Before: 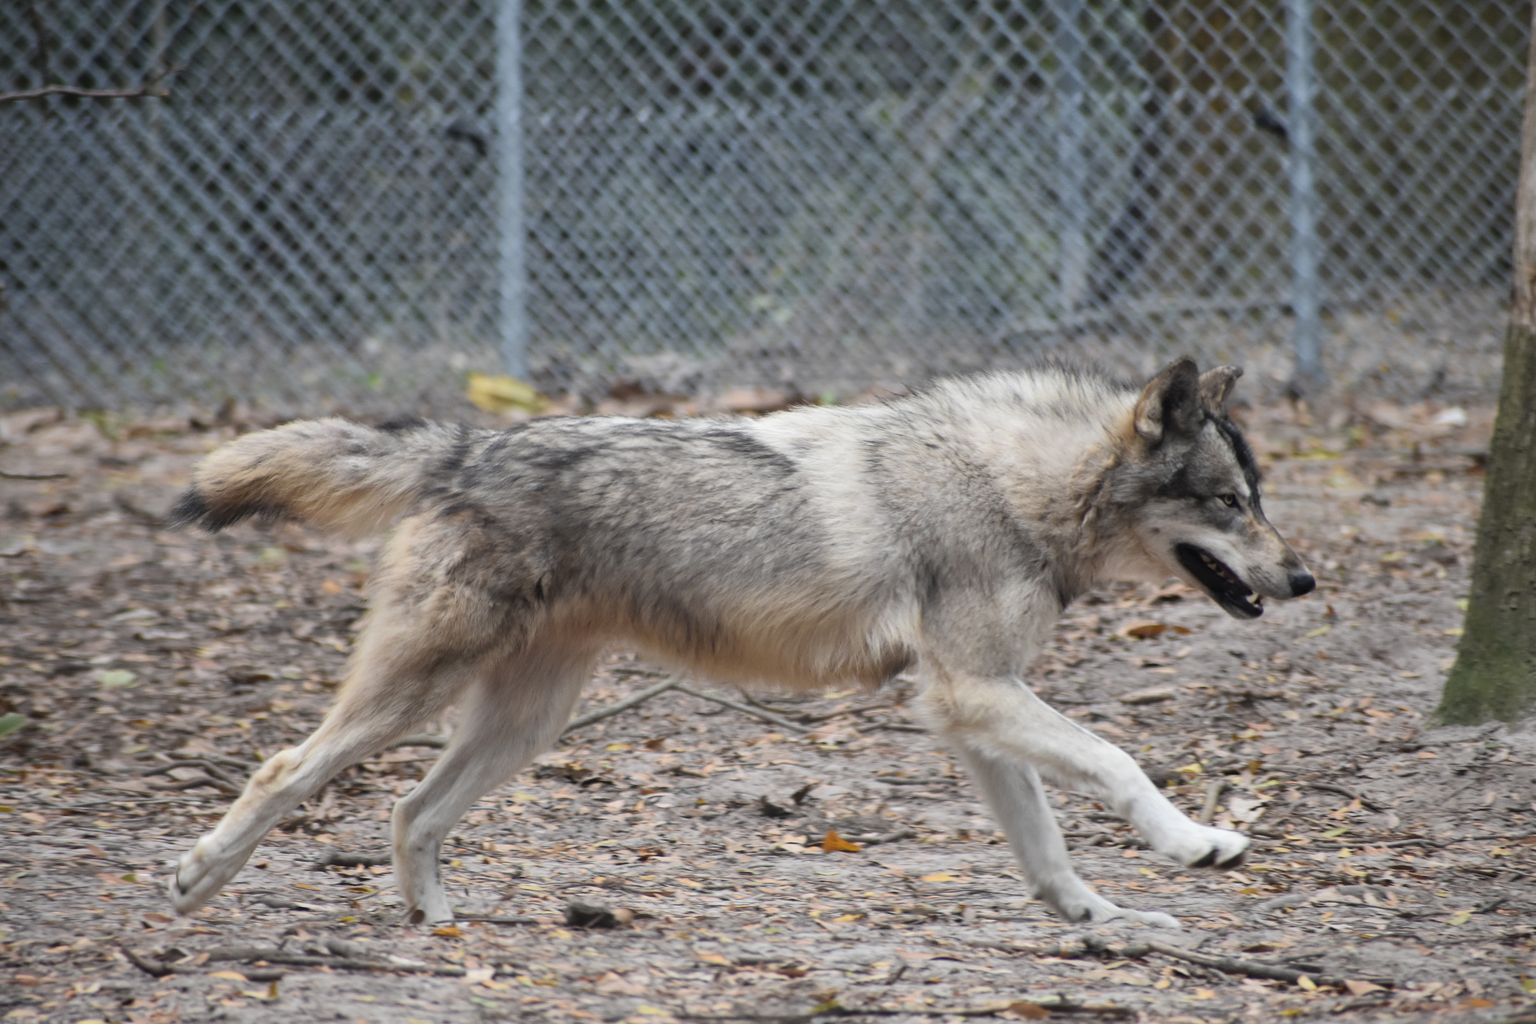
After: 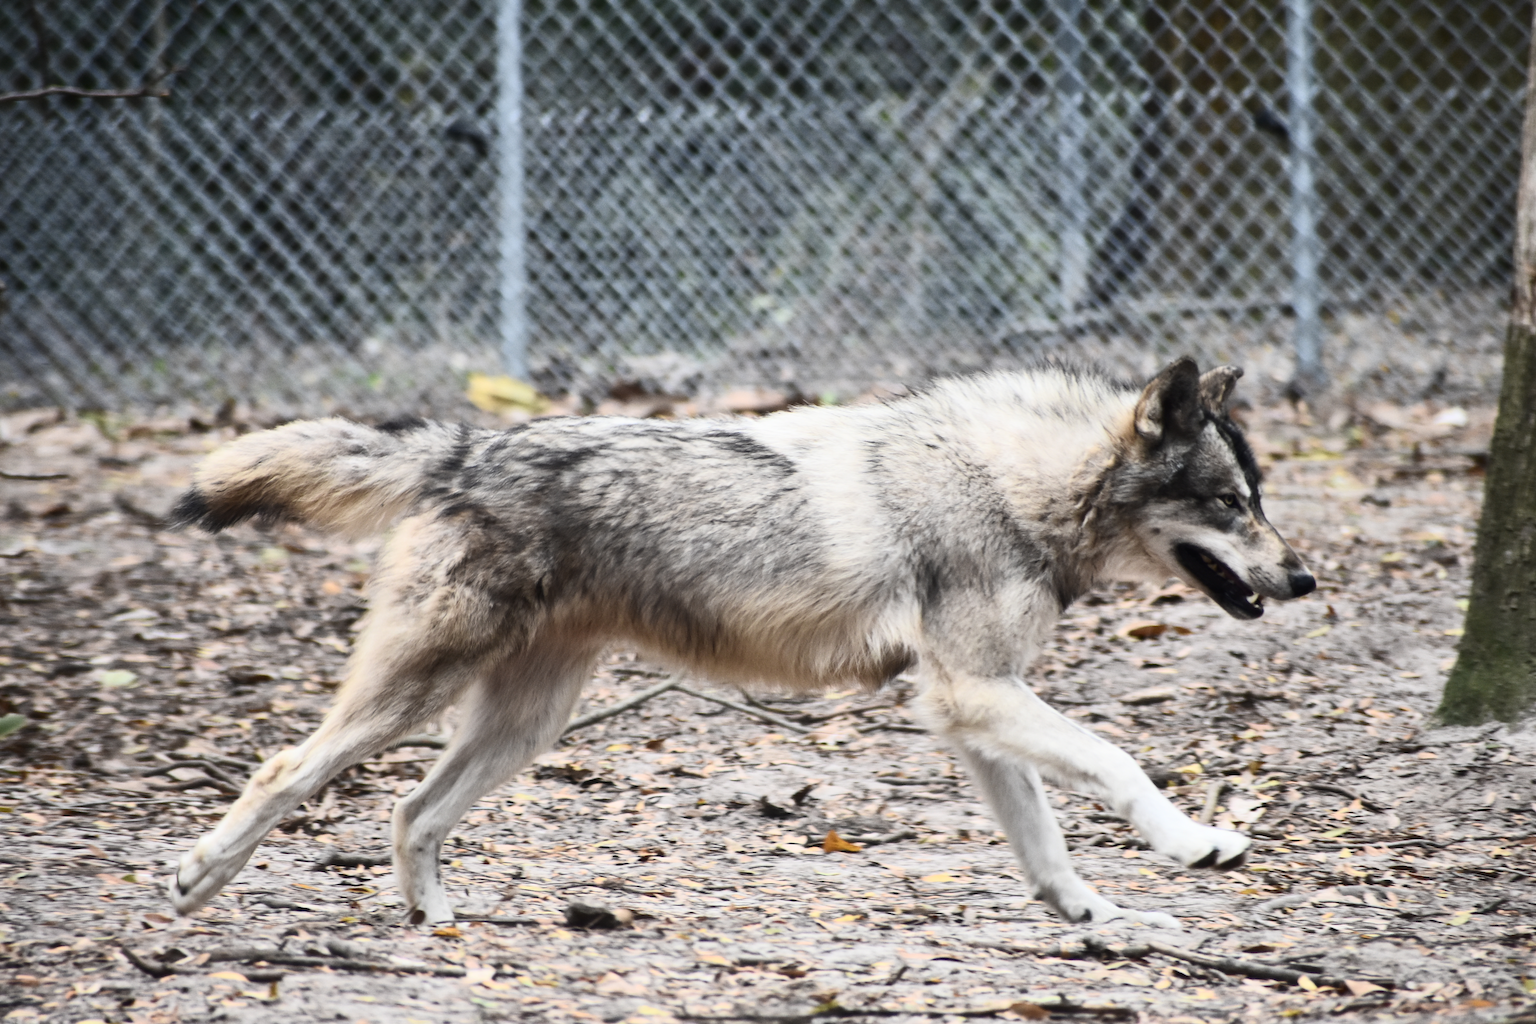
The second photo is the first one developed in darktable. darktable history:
contrast brightness saturation: contrast 0.371, brightness 0.102
